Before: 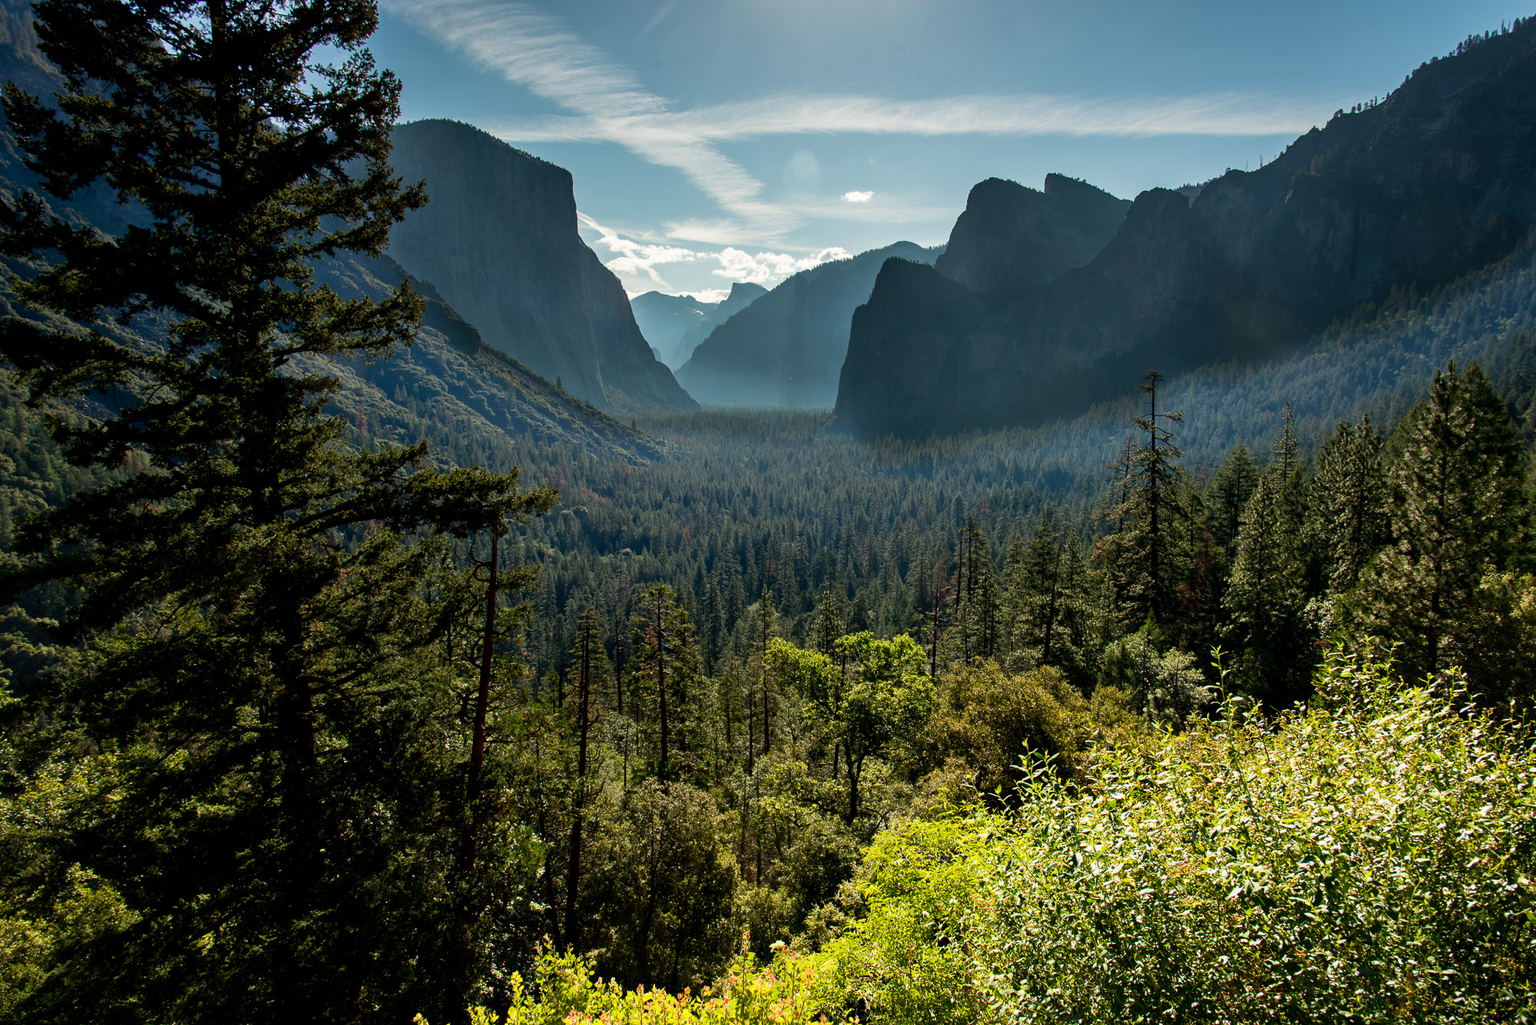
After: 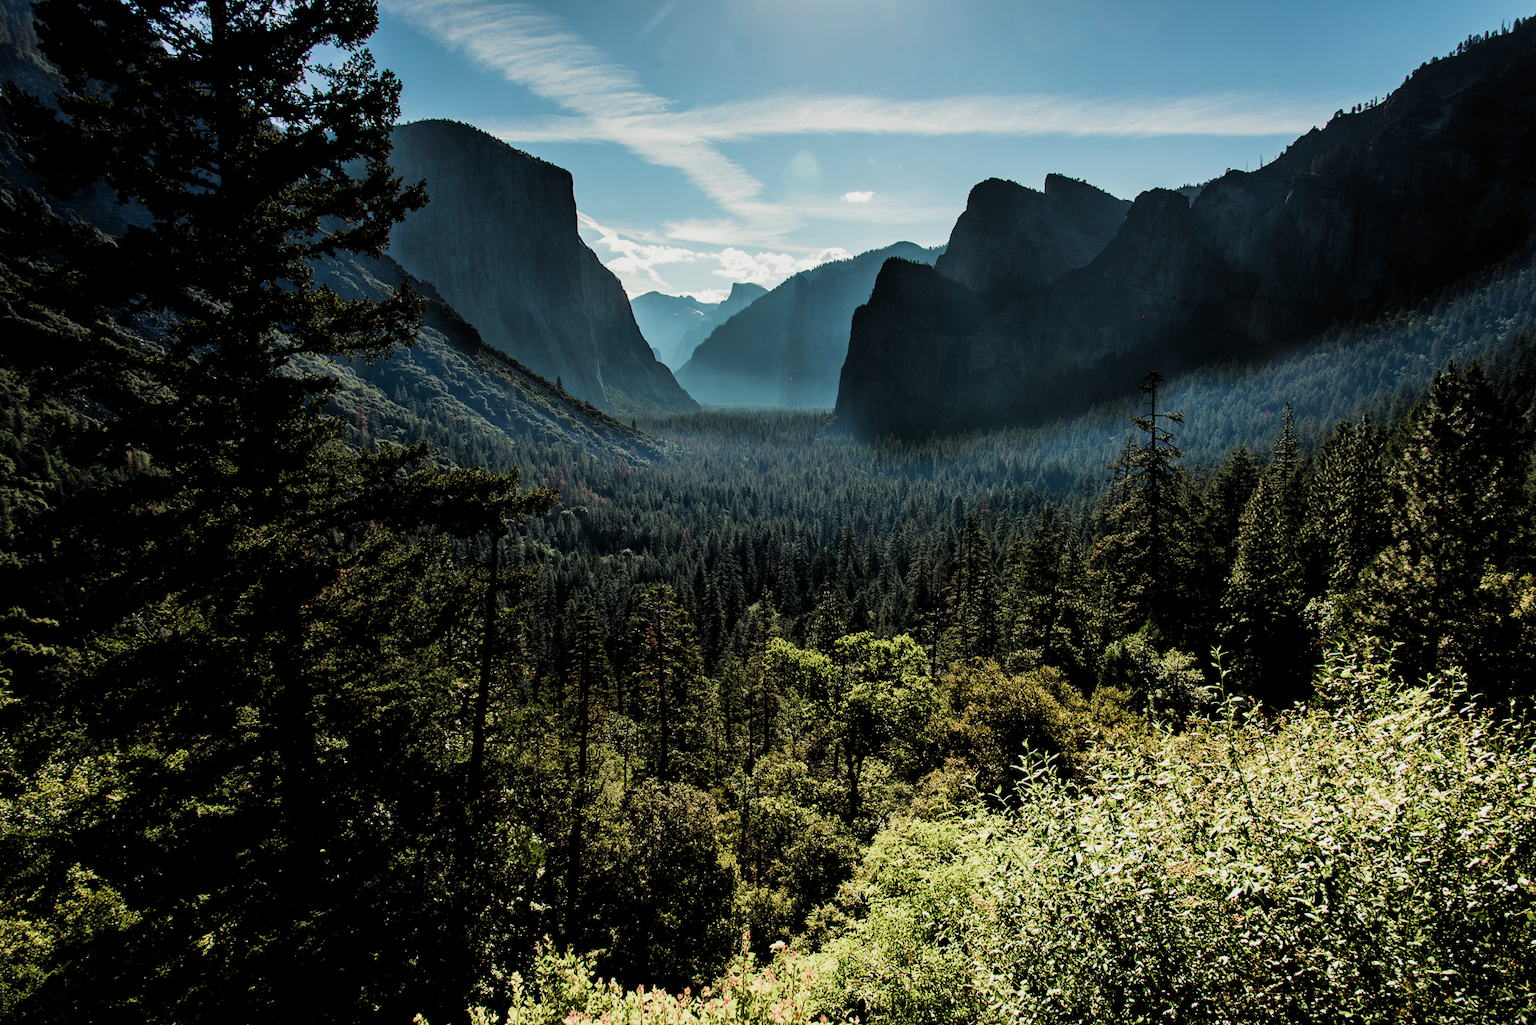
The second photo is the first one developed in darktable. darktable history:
velvia: on, module defaults
filmic rgb: black relative exposure -5.08 EV, white relative exposure 3.96 EV, threshold 2.95 EV, hardness 2.89, contrast 1.407, highlights saturation mix -19.38%, add noise in highlights 0.002, color science v3 (2019), use custom middle-gray values true, contrast in highlights soft, enable highlight reconstruction true
tone equalizer: edges refinement/feathering 500, mask exposure compensation -1.57 EV, preserve details guided filter
color calibration: illuminant same as pipeline (D50), adaptation XYZ, x 0.346, y 0.358, temperature 5011.62 K
